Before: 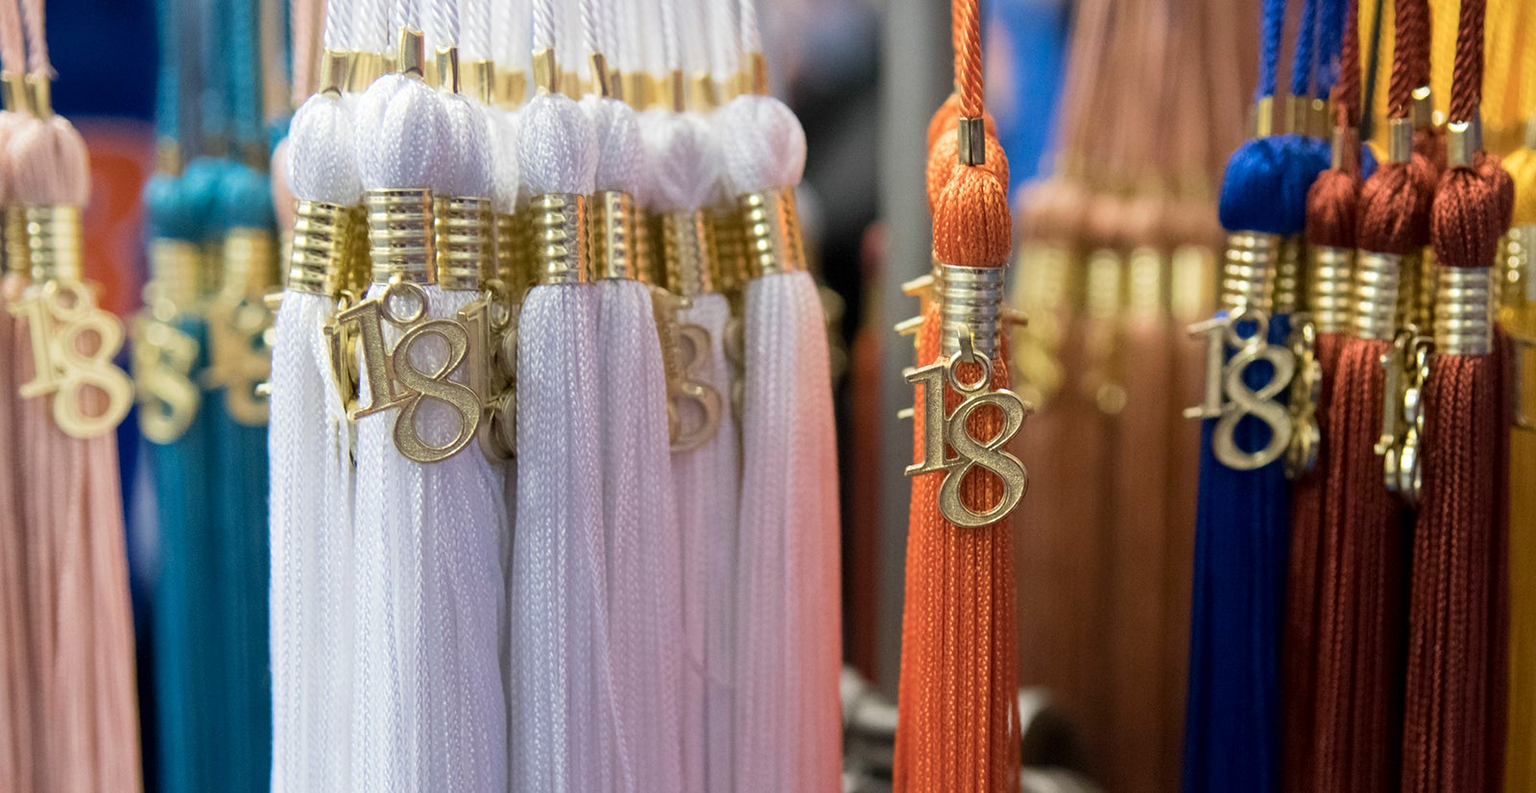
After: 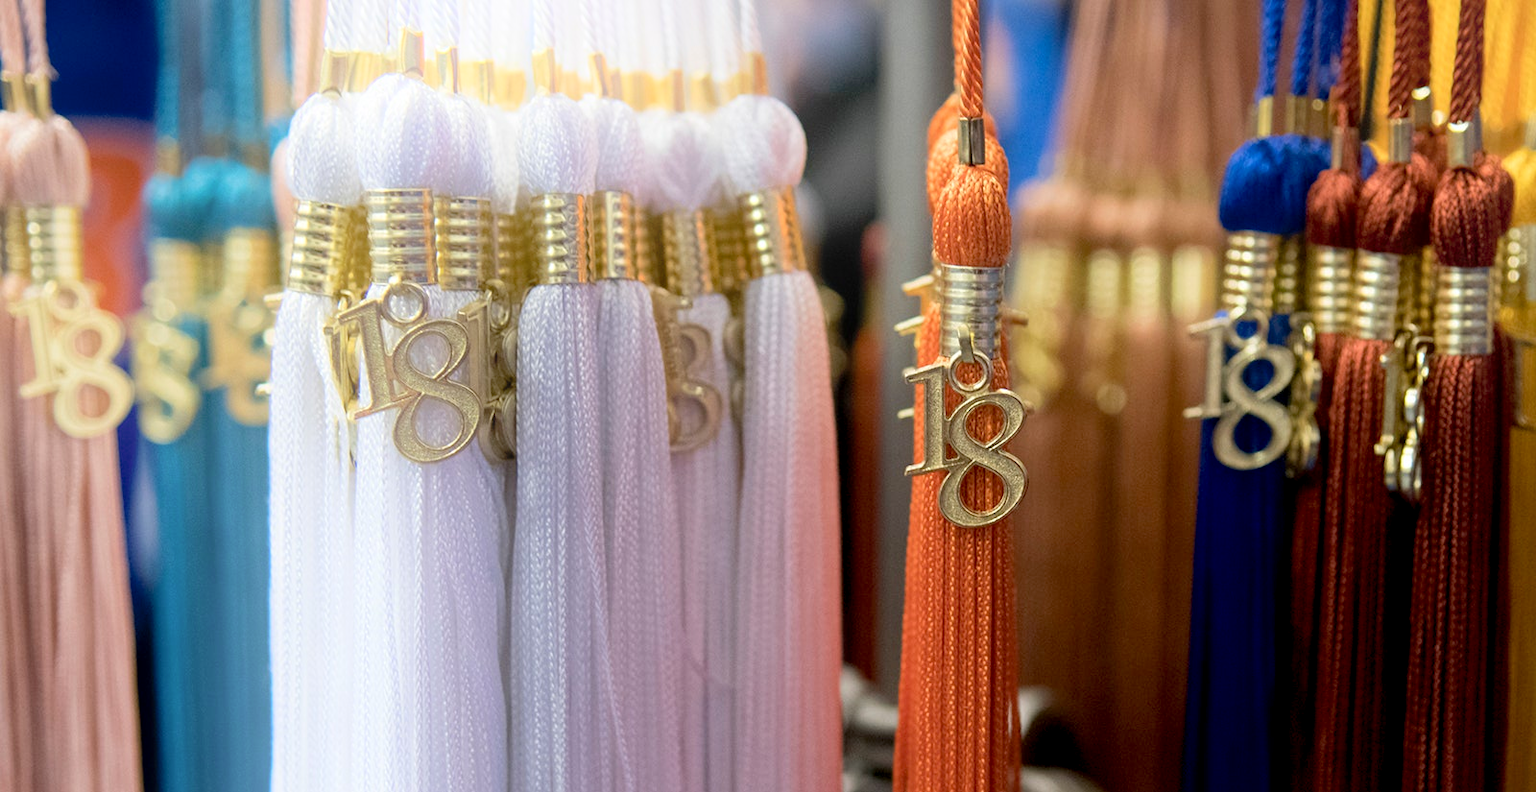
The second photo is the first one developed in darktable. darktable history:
exposure: black level correction 0.009, exposure 0.014 EV, compensate highlight preservation false
bloom: on, module defaults
